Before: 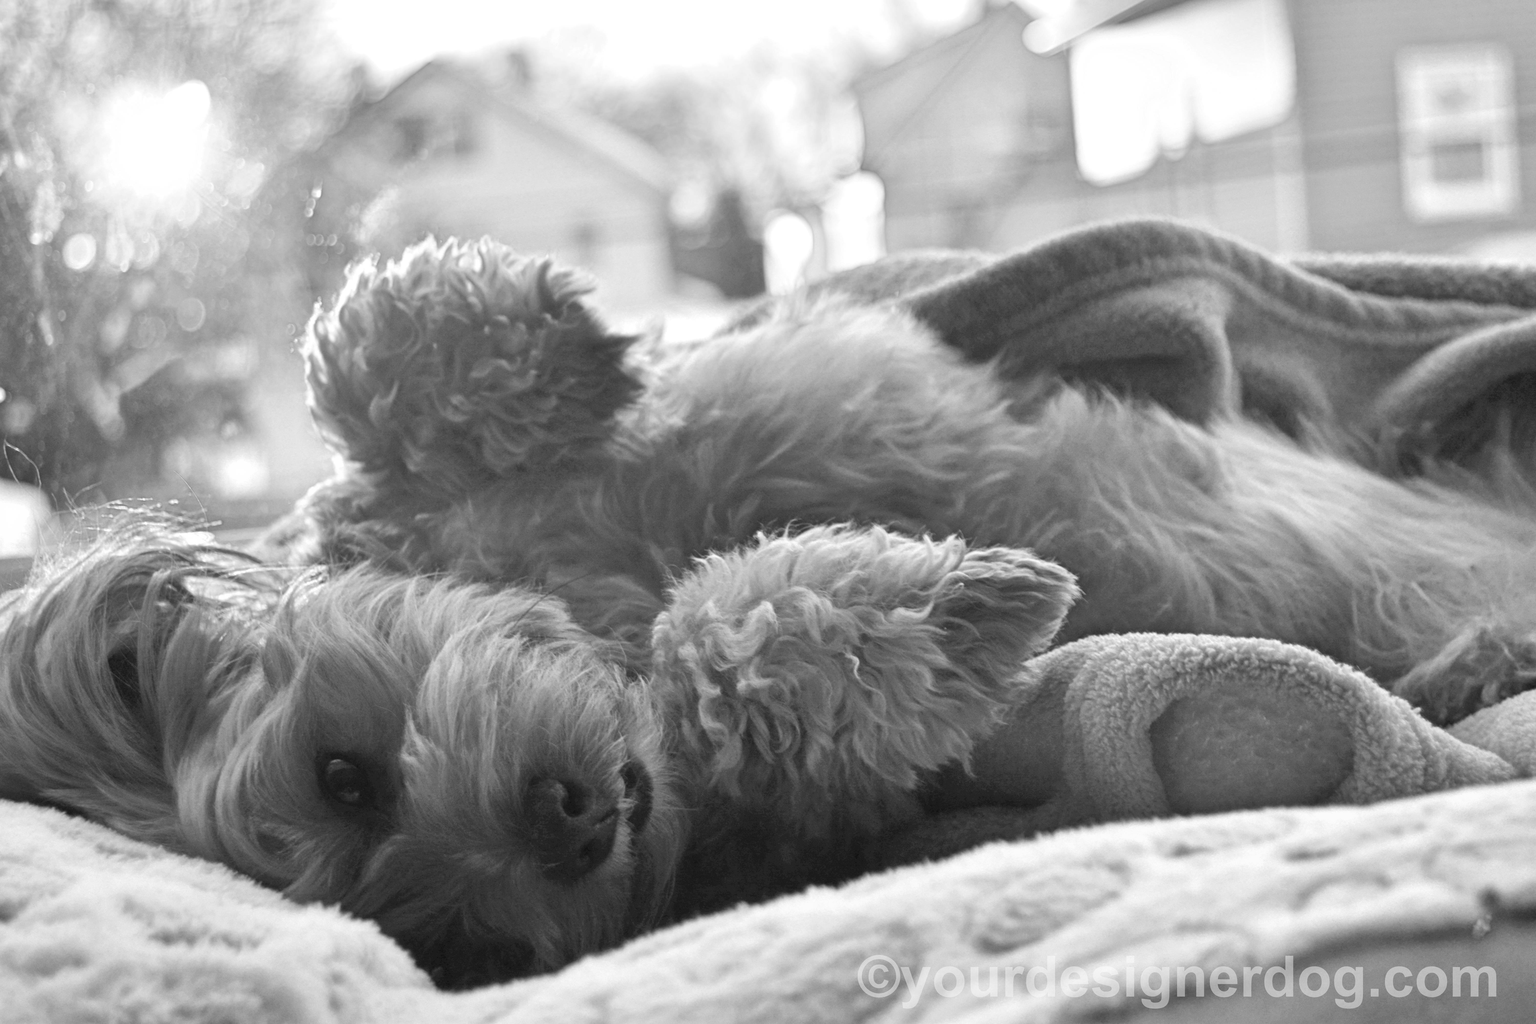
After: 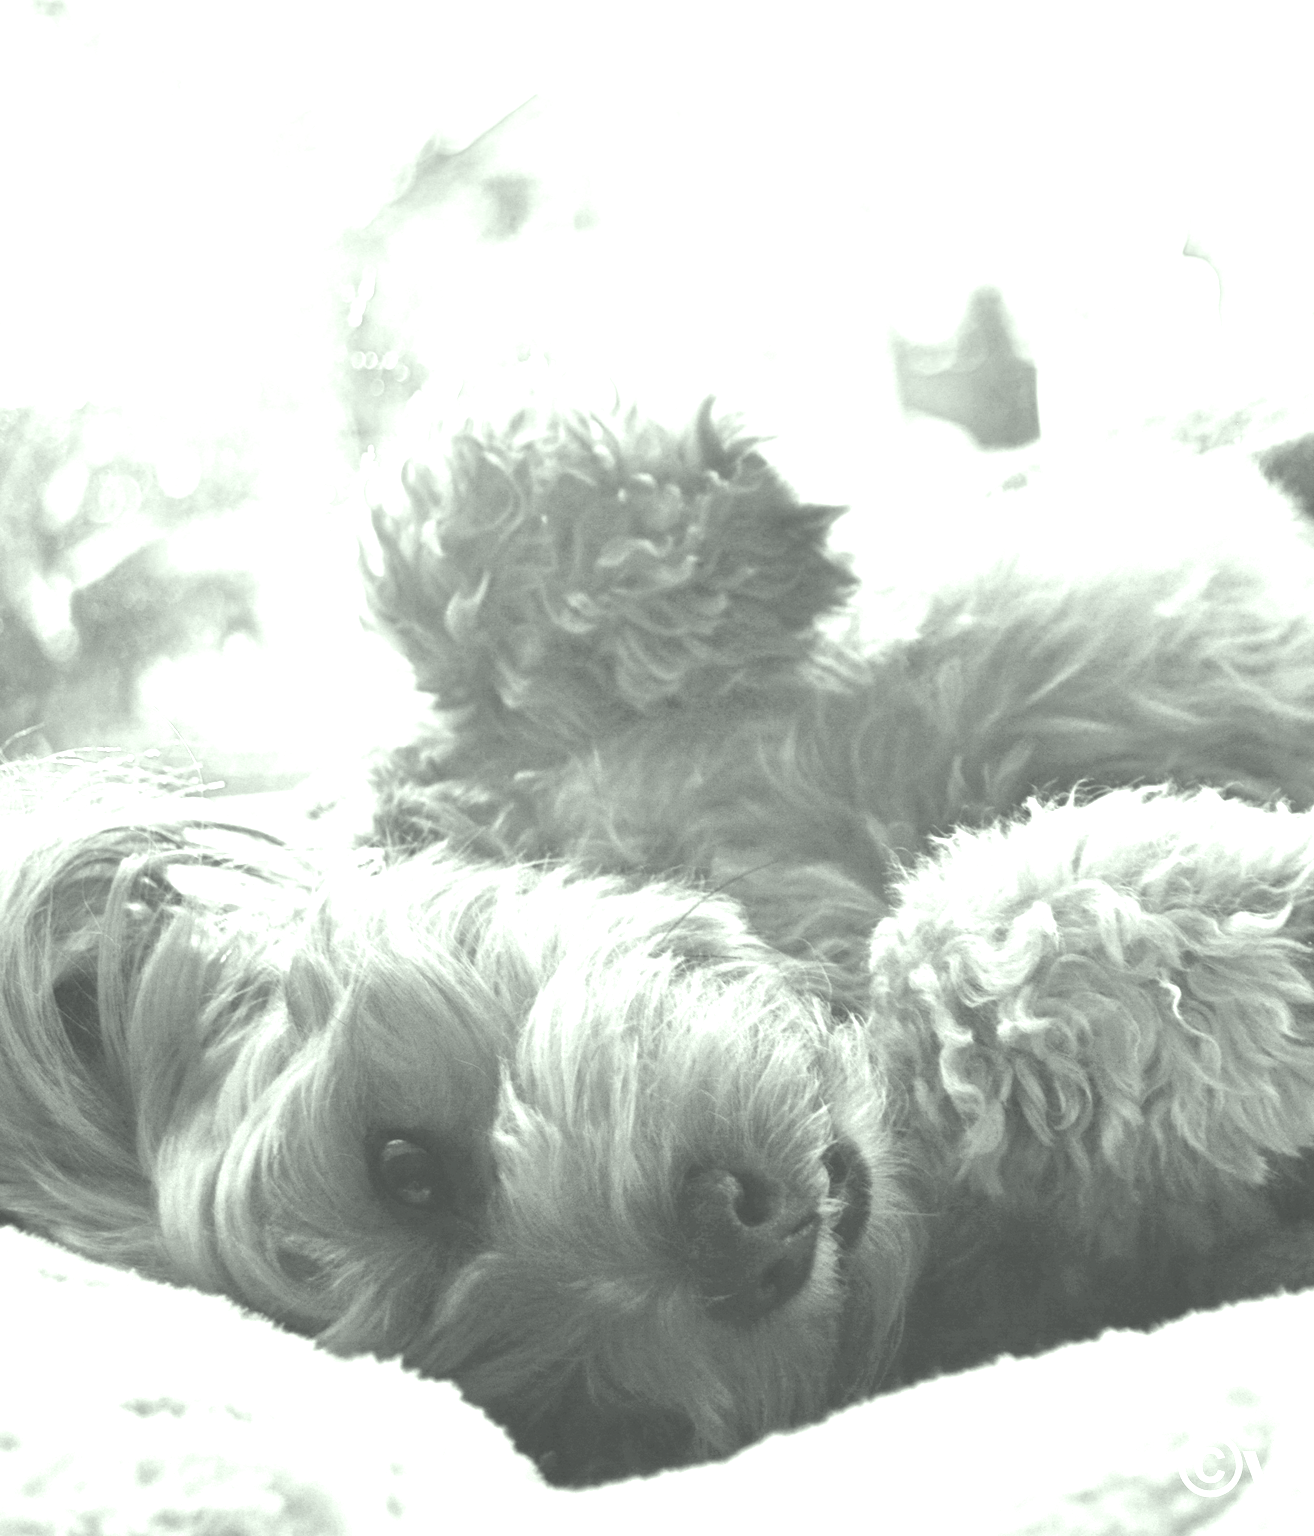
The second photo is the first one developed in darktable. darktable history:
color correction: highlights a* -7.71, highlights b* 3.51
color balance rgb: highlights gain › chroma 0.638%, highlights gain › hue 55.43°, global offset › luminance 0.485%, global offset › hue 171.82°, linear chroma grading › global chroma 13.738%, perceptual saturation grading › global saturation 0.608%
exposure: black level correction -0.023, exposure 1.395 EV, compensate highlight preservation false
crop: left 4.717%, right 38.241%
